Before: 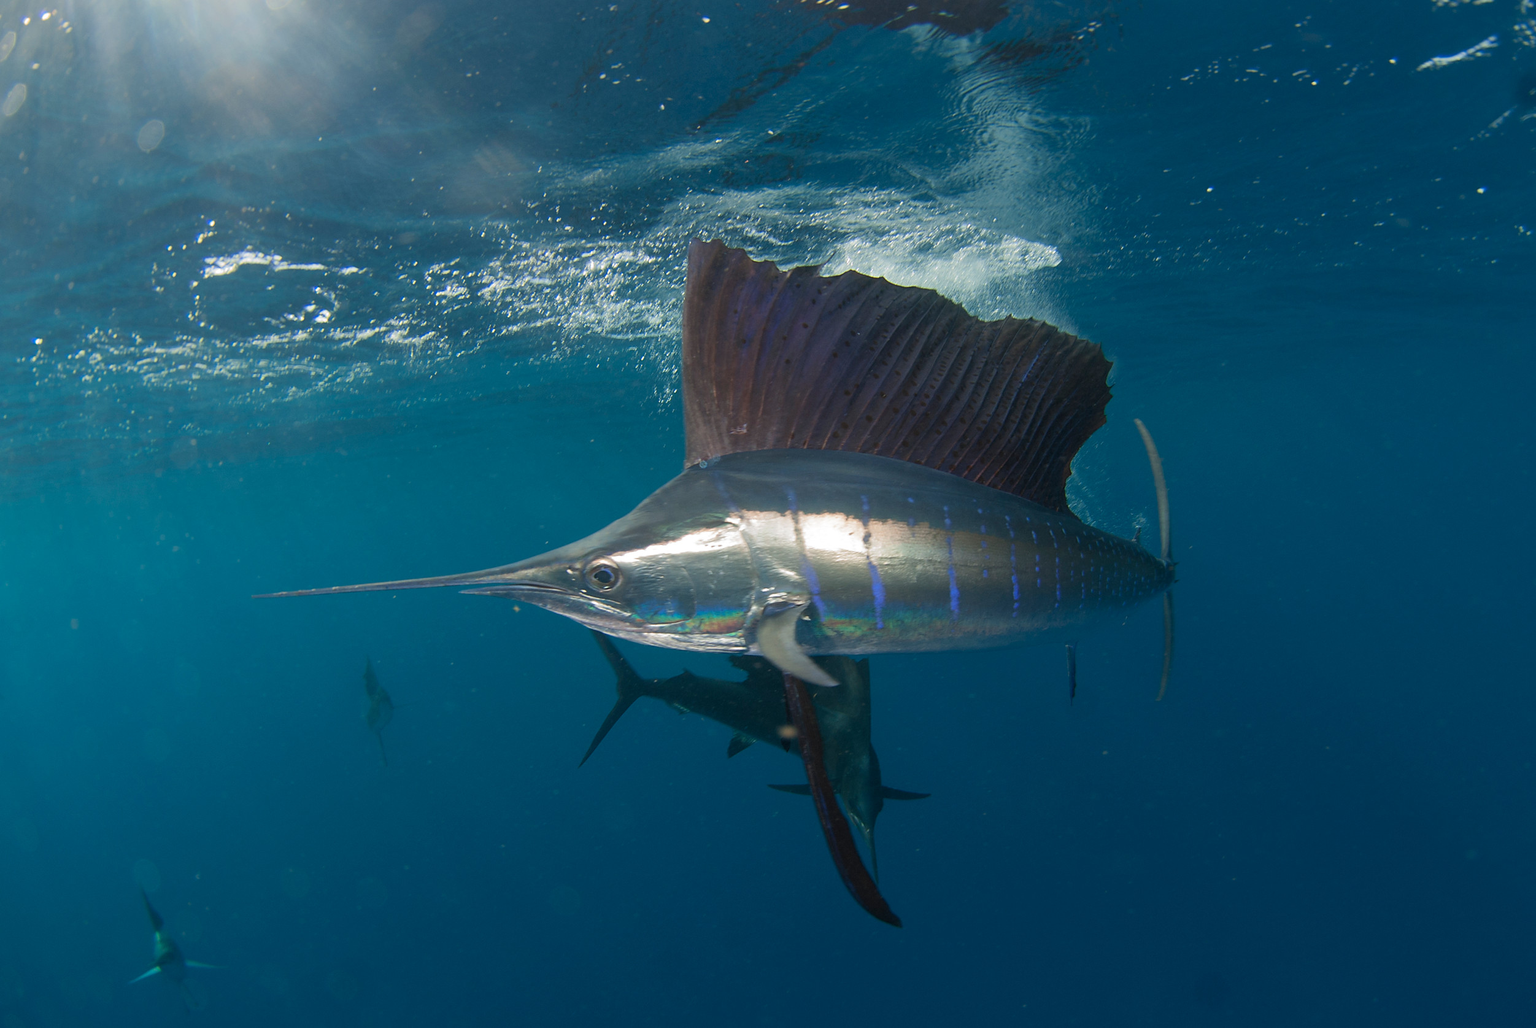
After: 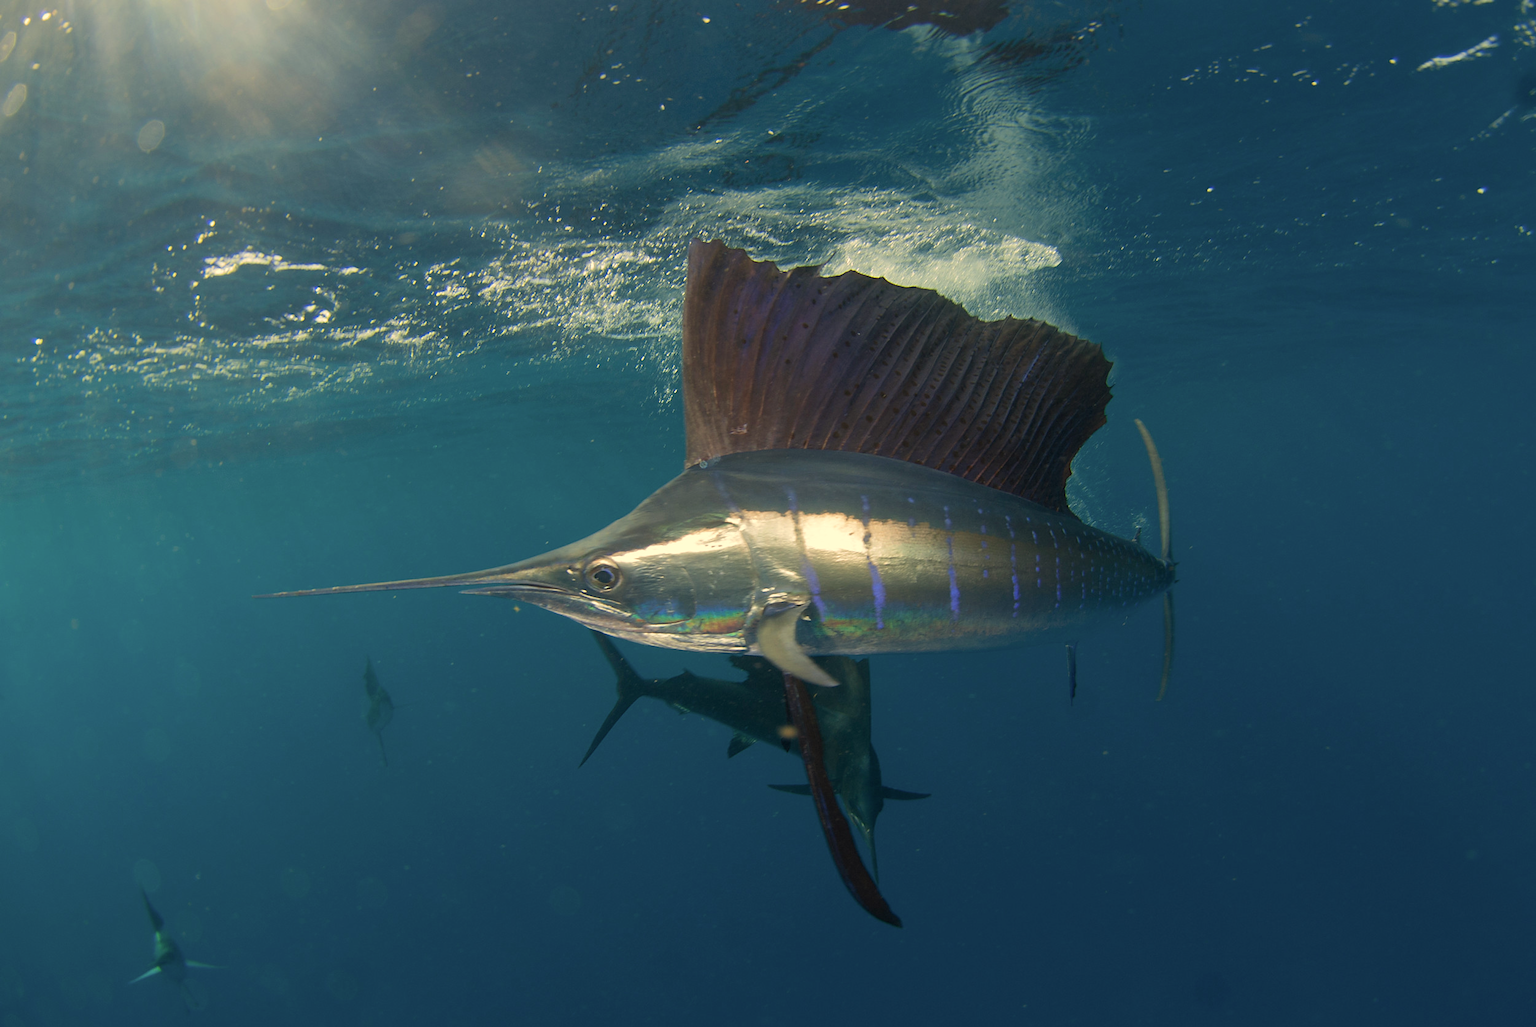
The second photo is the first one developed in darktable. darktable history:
color correction: highlights a* 2.63, highlights b* 22.93
